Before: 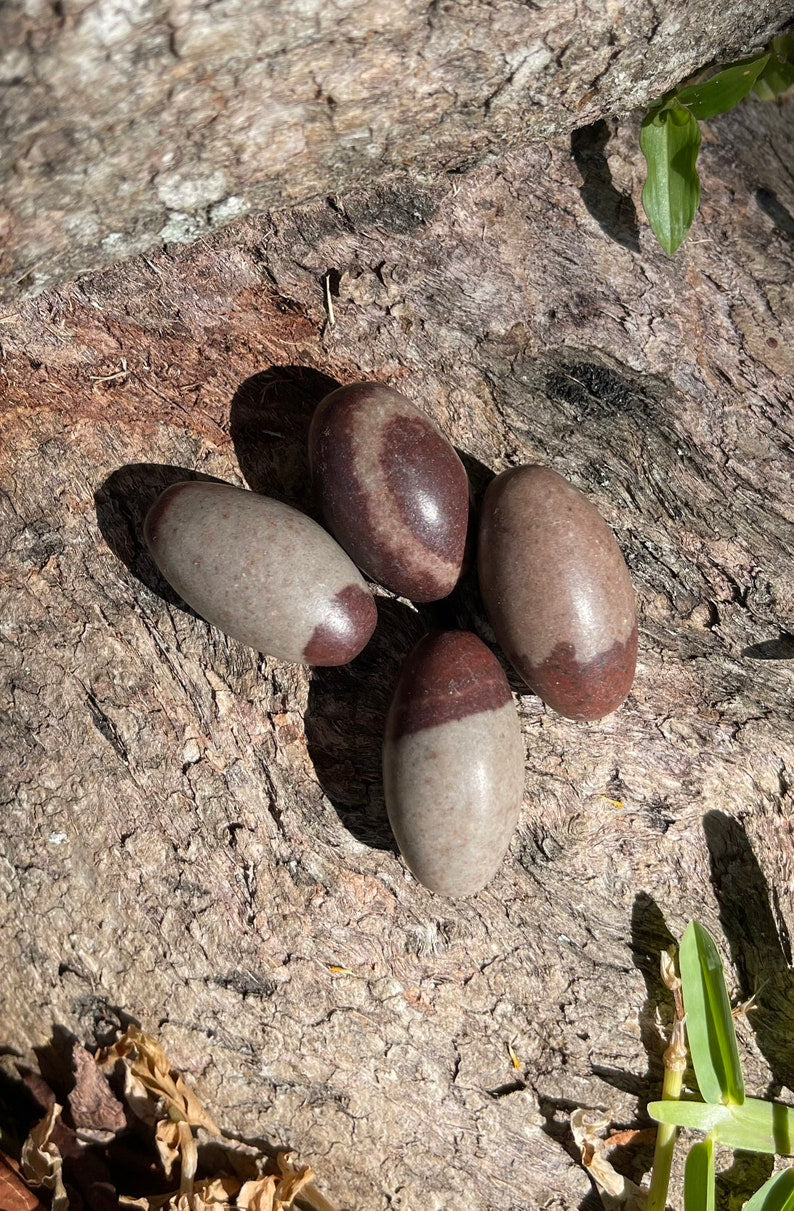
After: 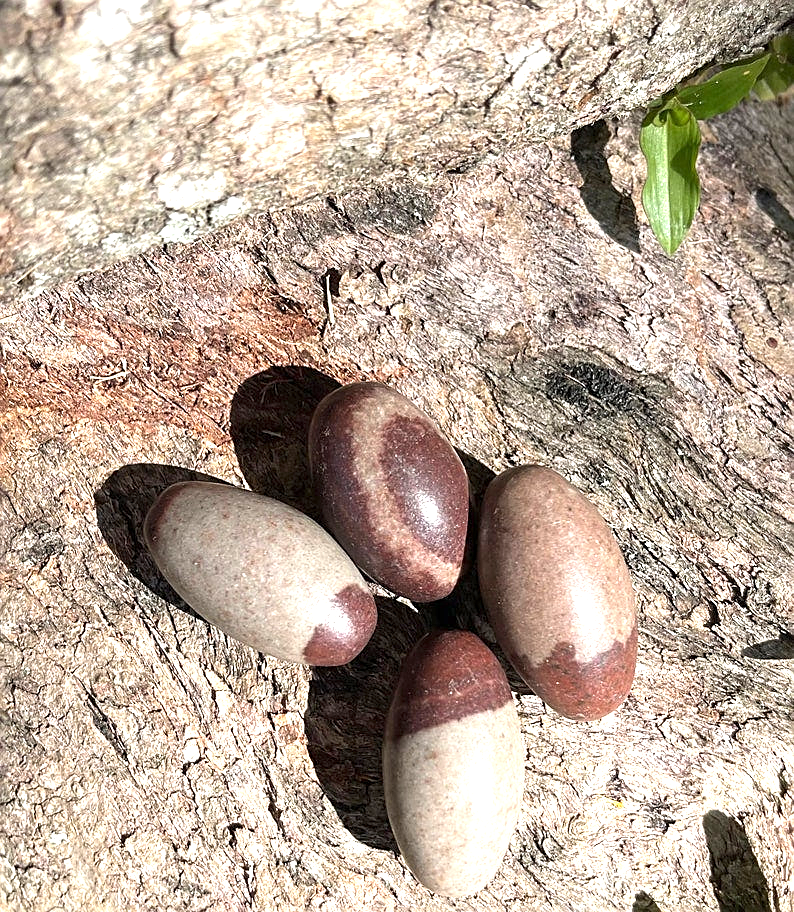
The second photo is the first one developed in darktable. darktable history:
exposure: exposure 1.09 EV, compensate highlight preservation false
sharpen: on, module defaults
crop: bottom 24.655%
